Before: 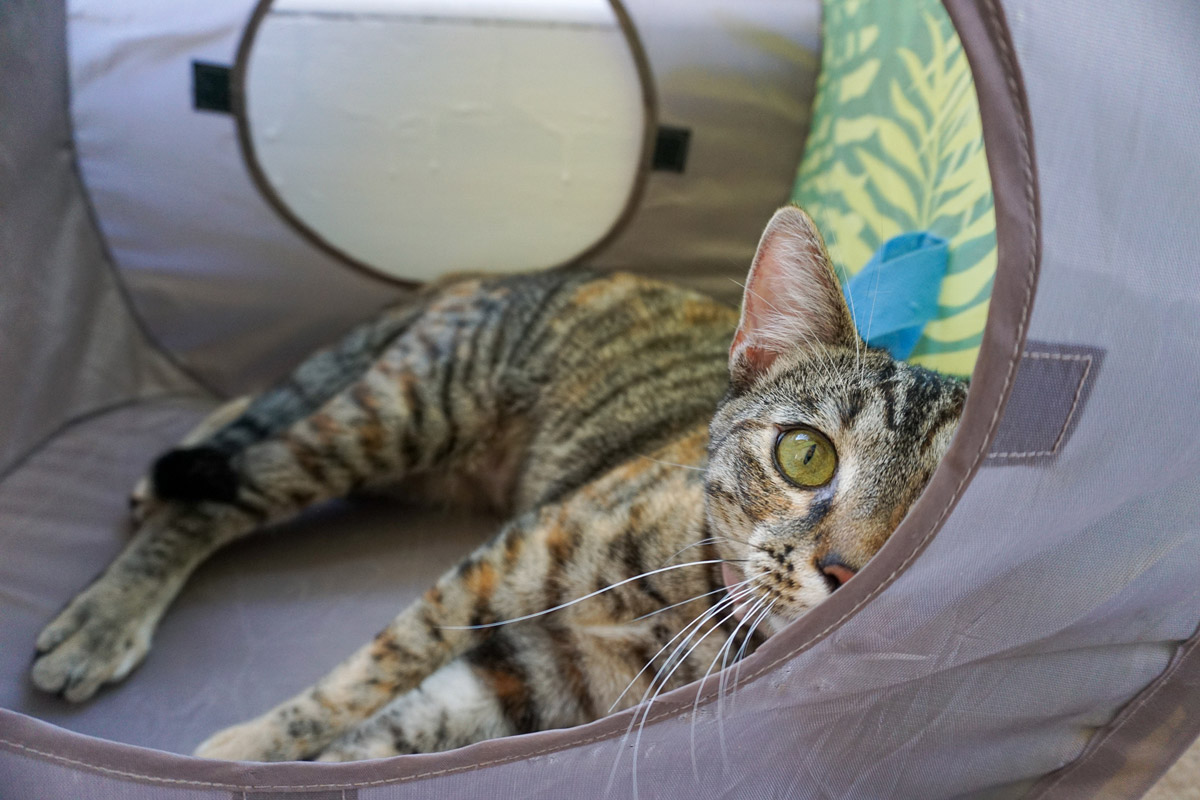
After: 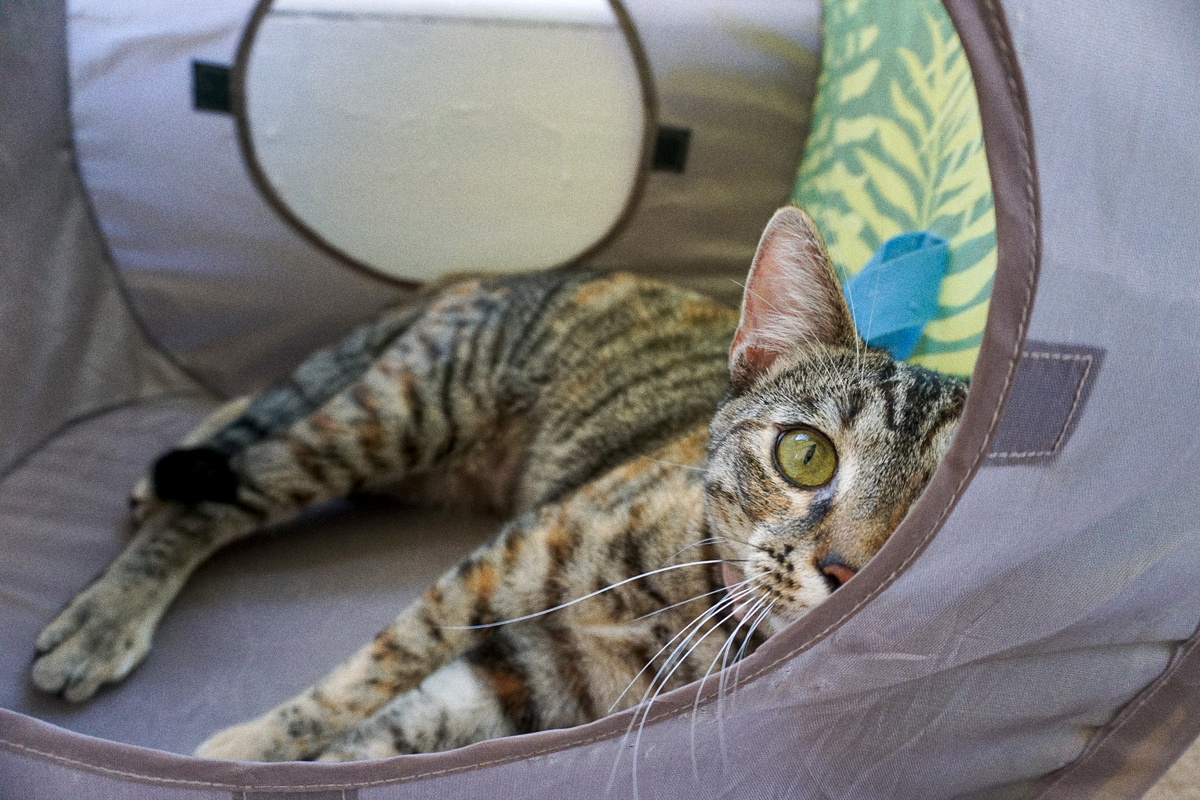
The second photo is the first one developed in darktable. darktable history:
grain: coarseness 0.09 ISO
local contrast: mode bilateral grid, contrast 20, coarseness 50, detail 120%, midtone range 0.2
